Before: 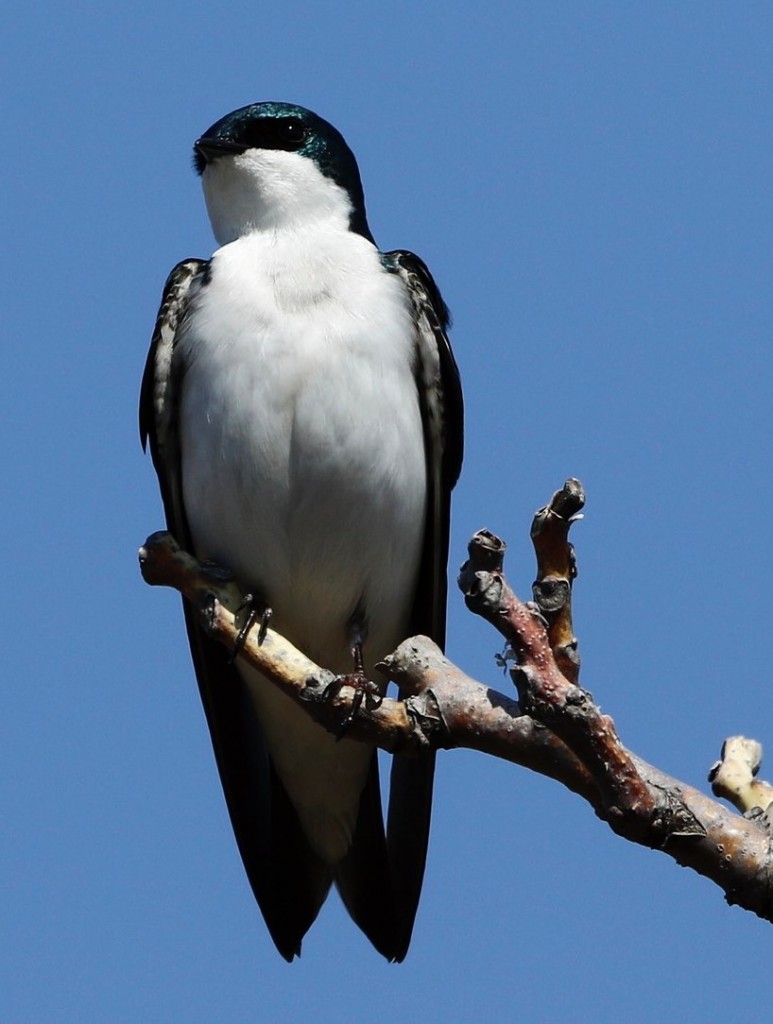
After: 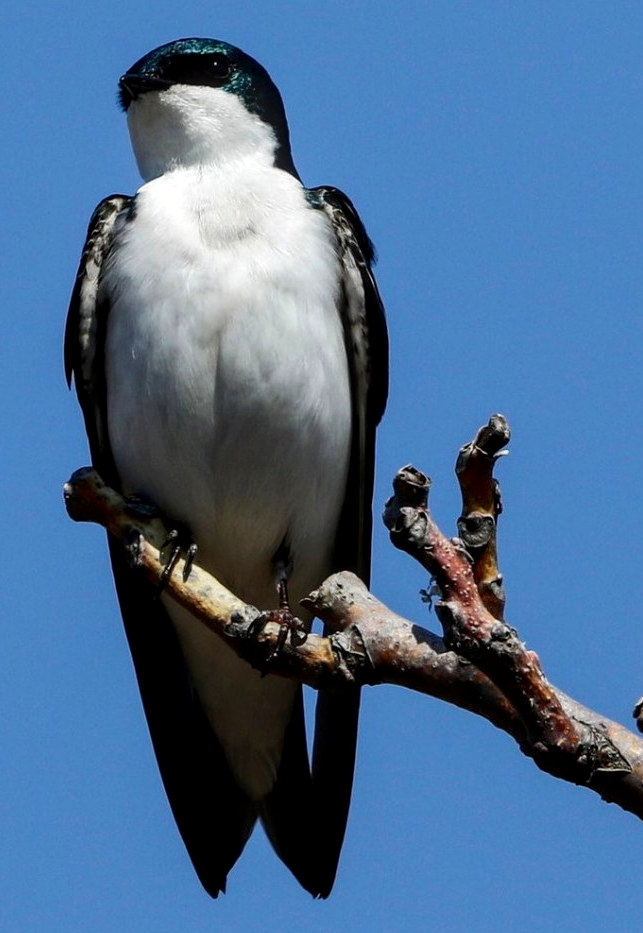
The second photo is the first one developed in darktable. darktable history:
contrast brightness saturation: contrast 0.038, saturation 0.156
crop: left 9.76%, top 6.29%, right 7.007%, bottom 2.525%
local contrast: detail 130%
